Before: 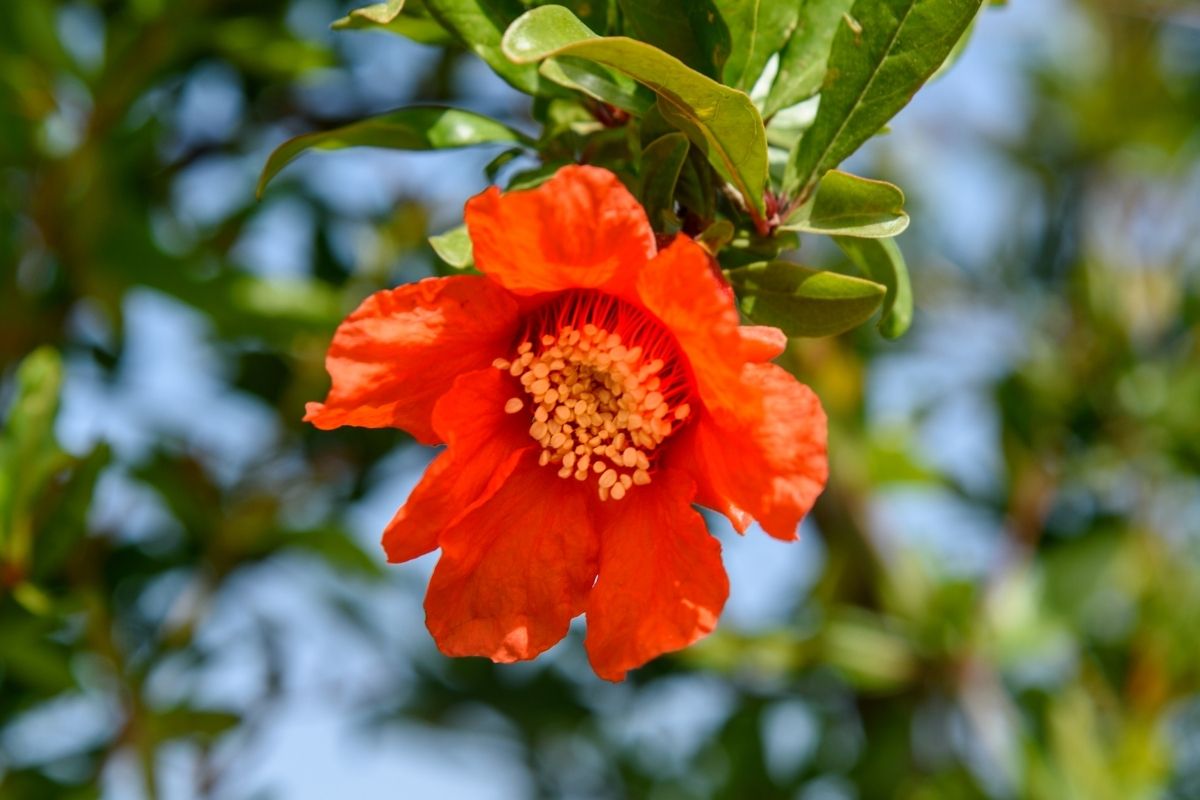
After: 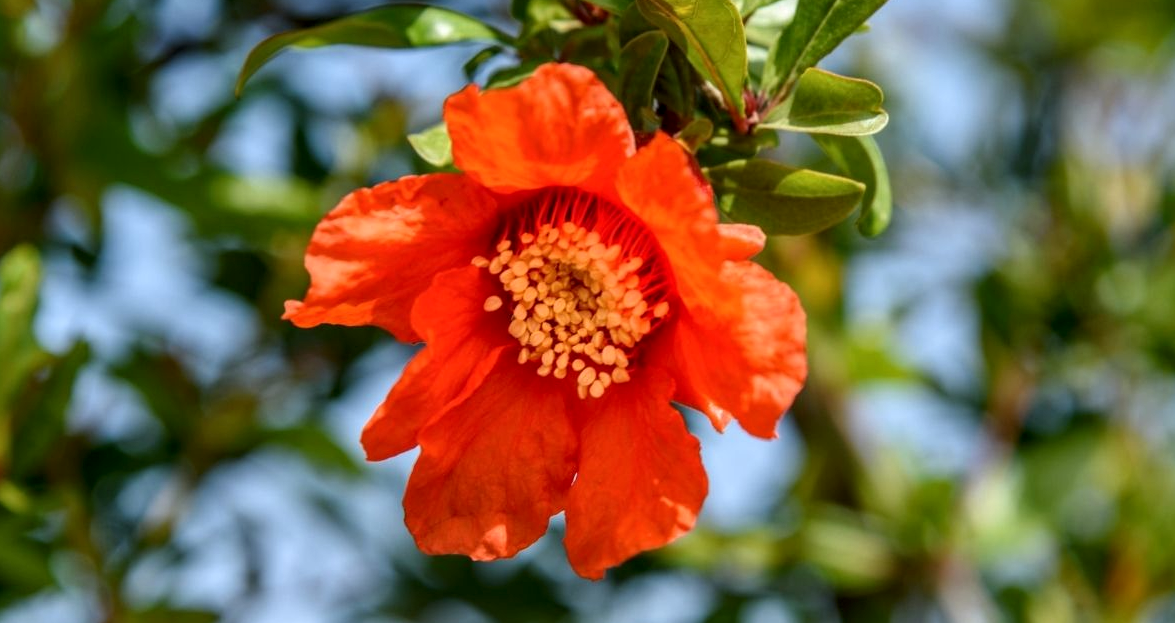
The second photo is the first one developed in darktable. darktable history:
local contrast: on, module defaults
crop and rotate: left 1.814%, top 12.818%, right 0.25%, bottom 9.225%
